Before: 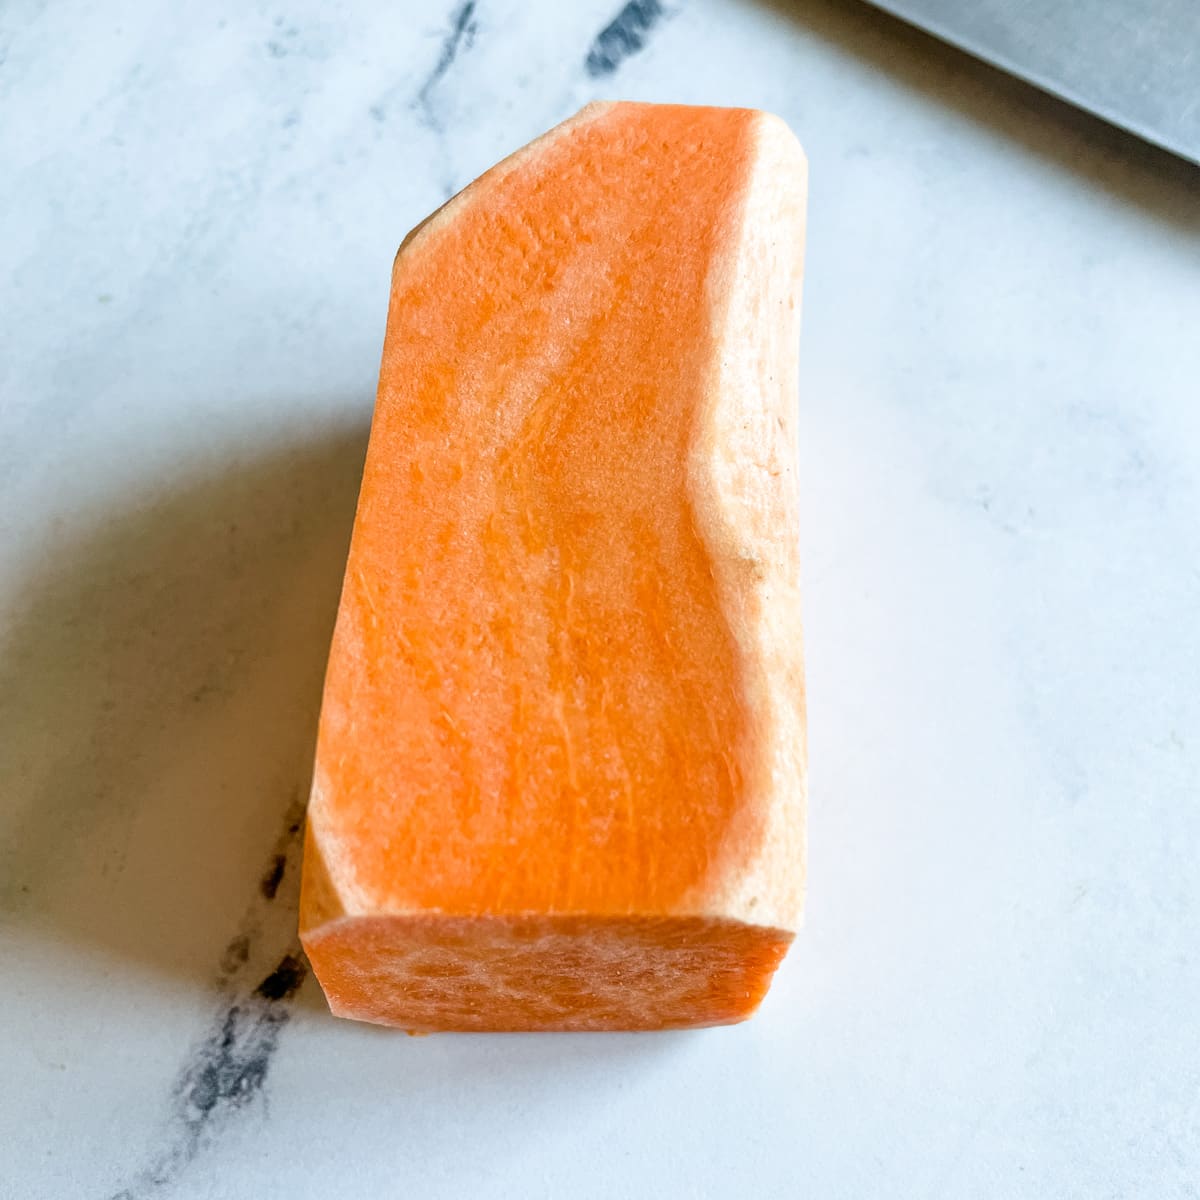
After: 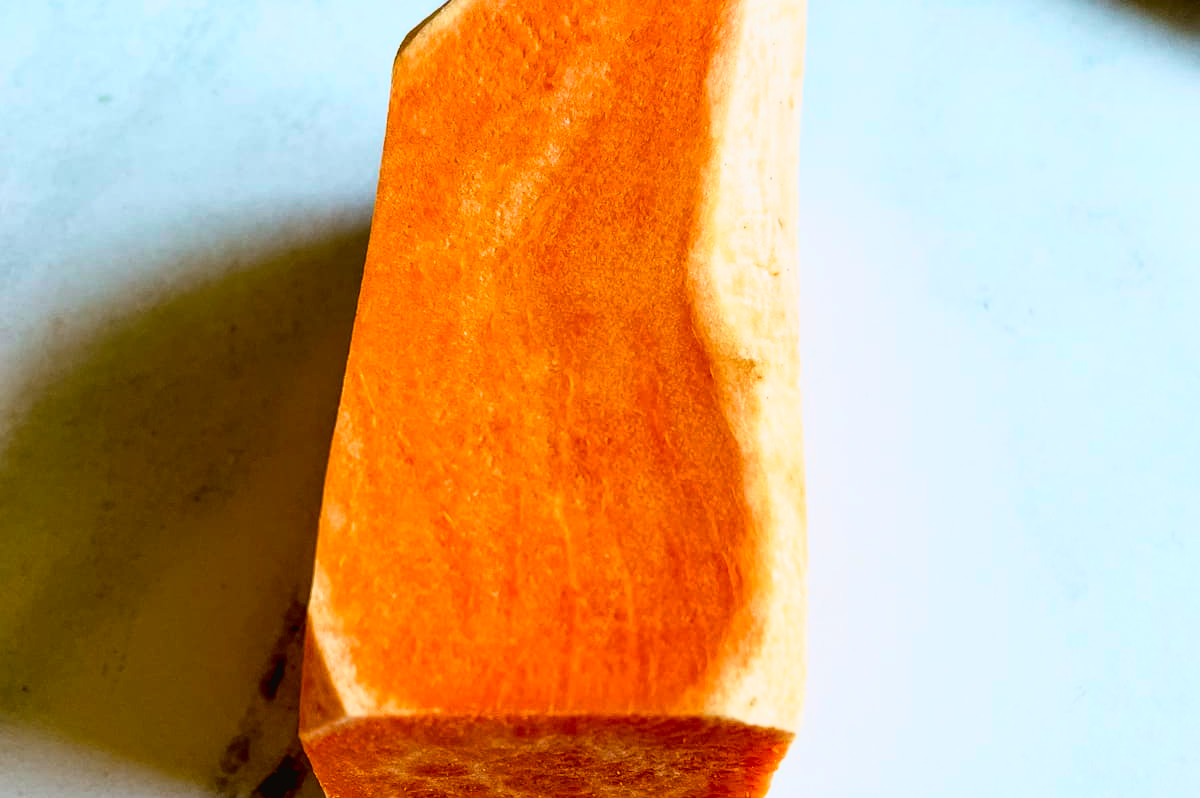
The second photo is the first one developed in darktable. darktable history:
tone curve: curves: ch0 [(0, 0.023) (0.113, 0.084) (0.285, 0.301) (0.673, 0.796) (0.845, 0.932) (0.994, 0.971)]; ch1 [(0, 0) (0.456, 0.437) (0.498, 0.5) (0.57, 0.559) (0.631, 0.639) (1, 1)]; ch2 [(0, 0) (0.417, 0.44) (0.46, 0.453) (0.502, 0.507) (0.55, 0.57) (0.67, 0.712) (1, 1)], color space Lab, independent channels, preserve colors none
crop: top 16.727%, bottom 16.727%
color balance rgb: linear chroma grading › global chroma 6.48%, perceptual saturation grading › global saturation 12.96%, global vibrance 6.02%
contrast brightness saturation: brightness -0.25, saturation 0.2
exposure: black level correction 0.01, exposure 0.014 EV, compensate highlight preservation false
